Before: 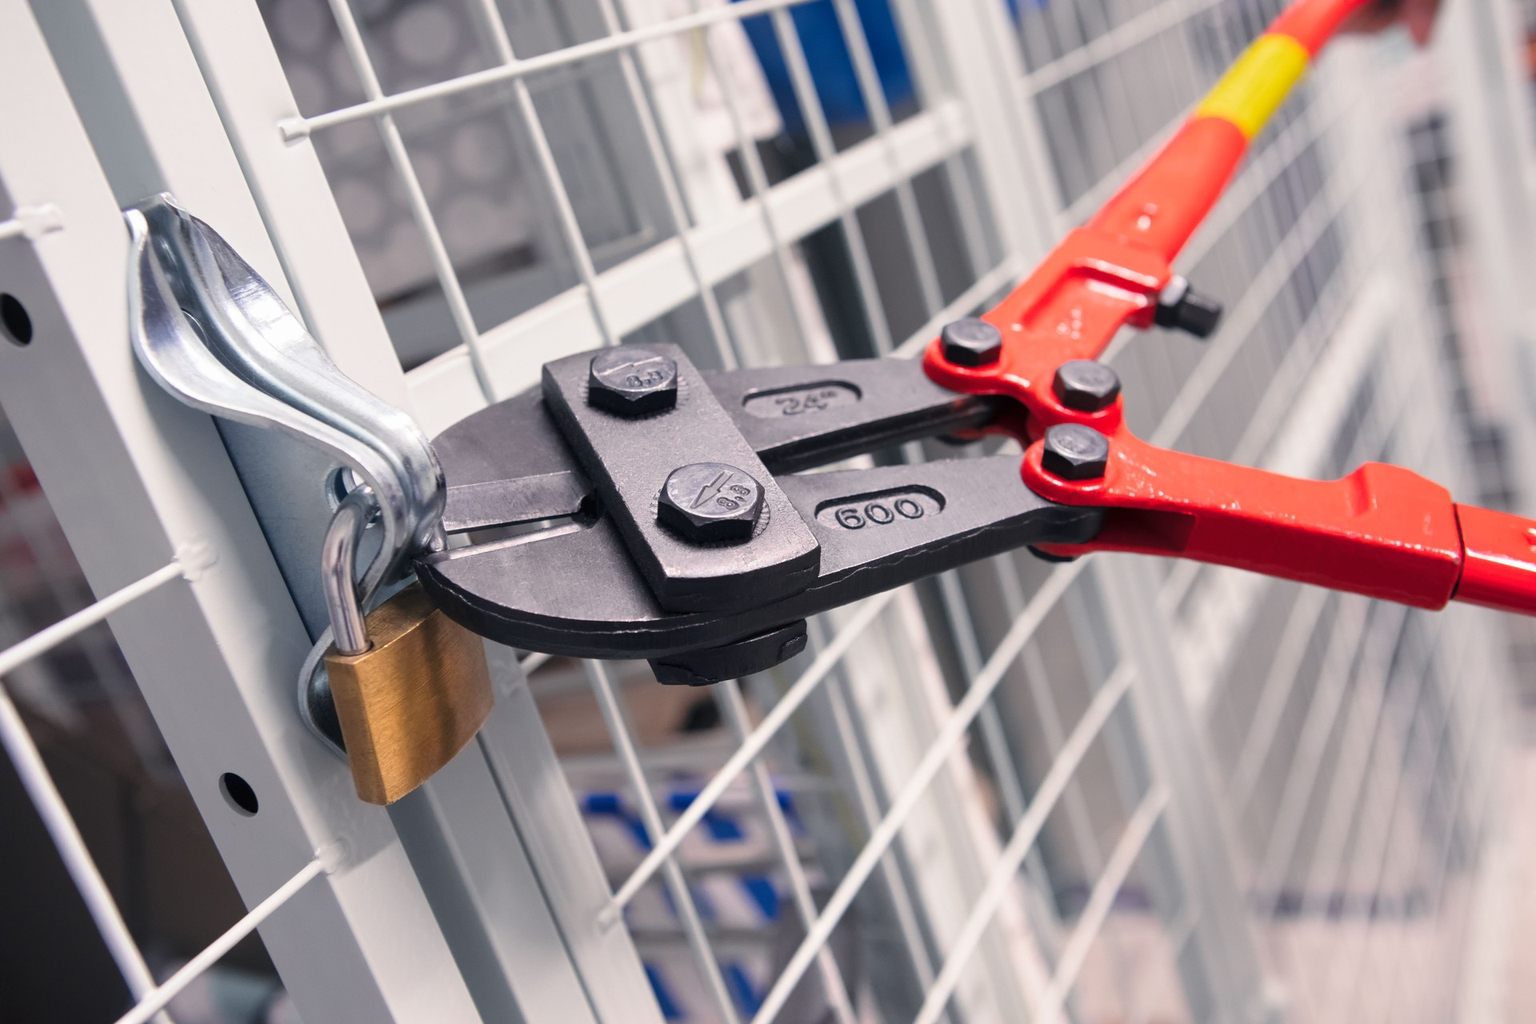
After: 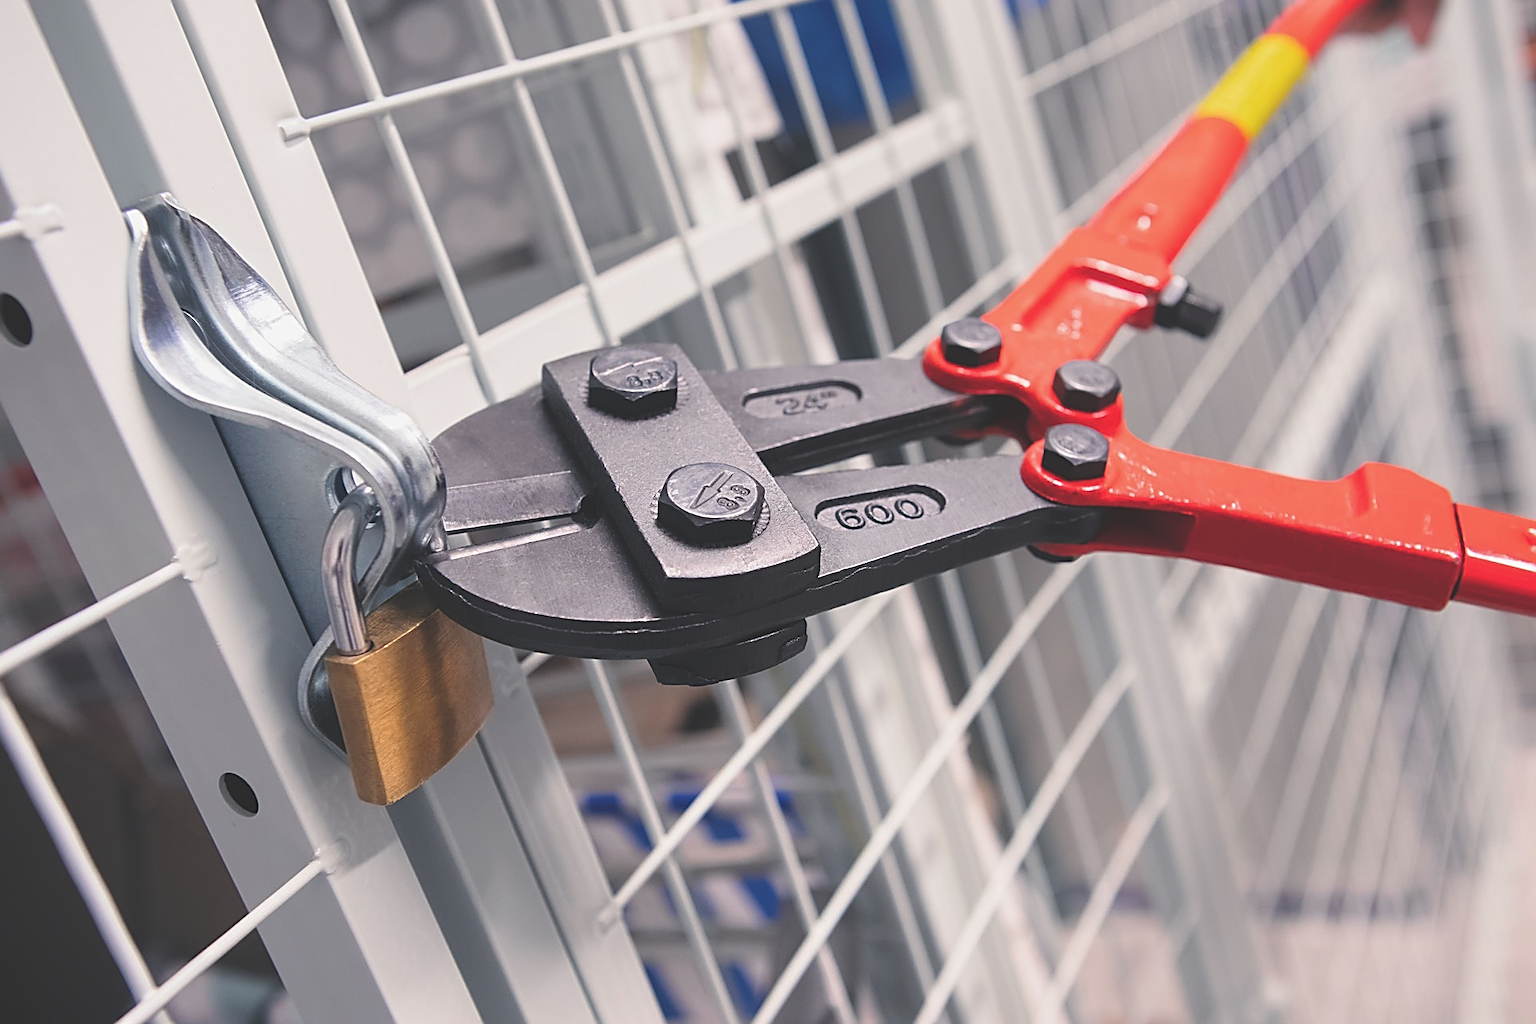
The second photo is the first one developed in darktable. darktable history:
sharpen: amount 0.893
exposure: black level correction -0.026, exposure -0.119 EV, compensate highlight preservation false
